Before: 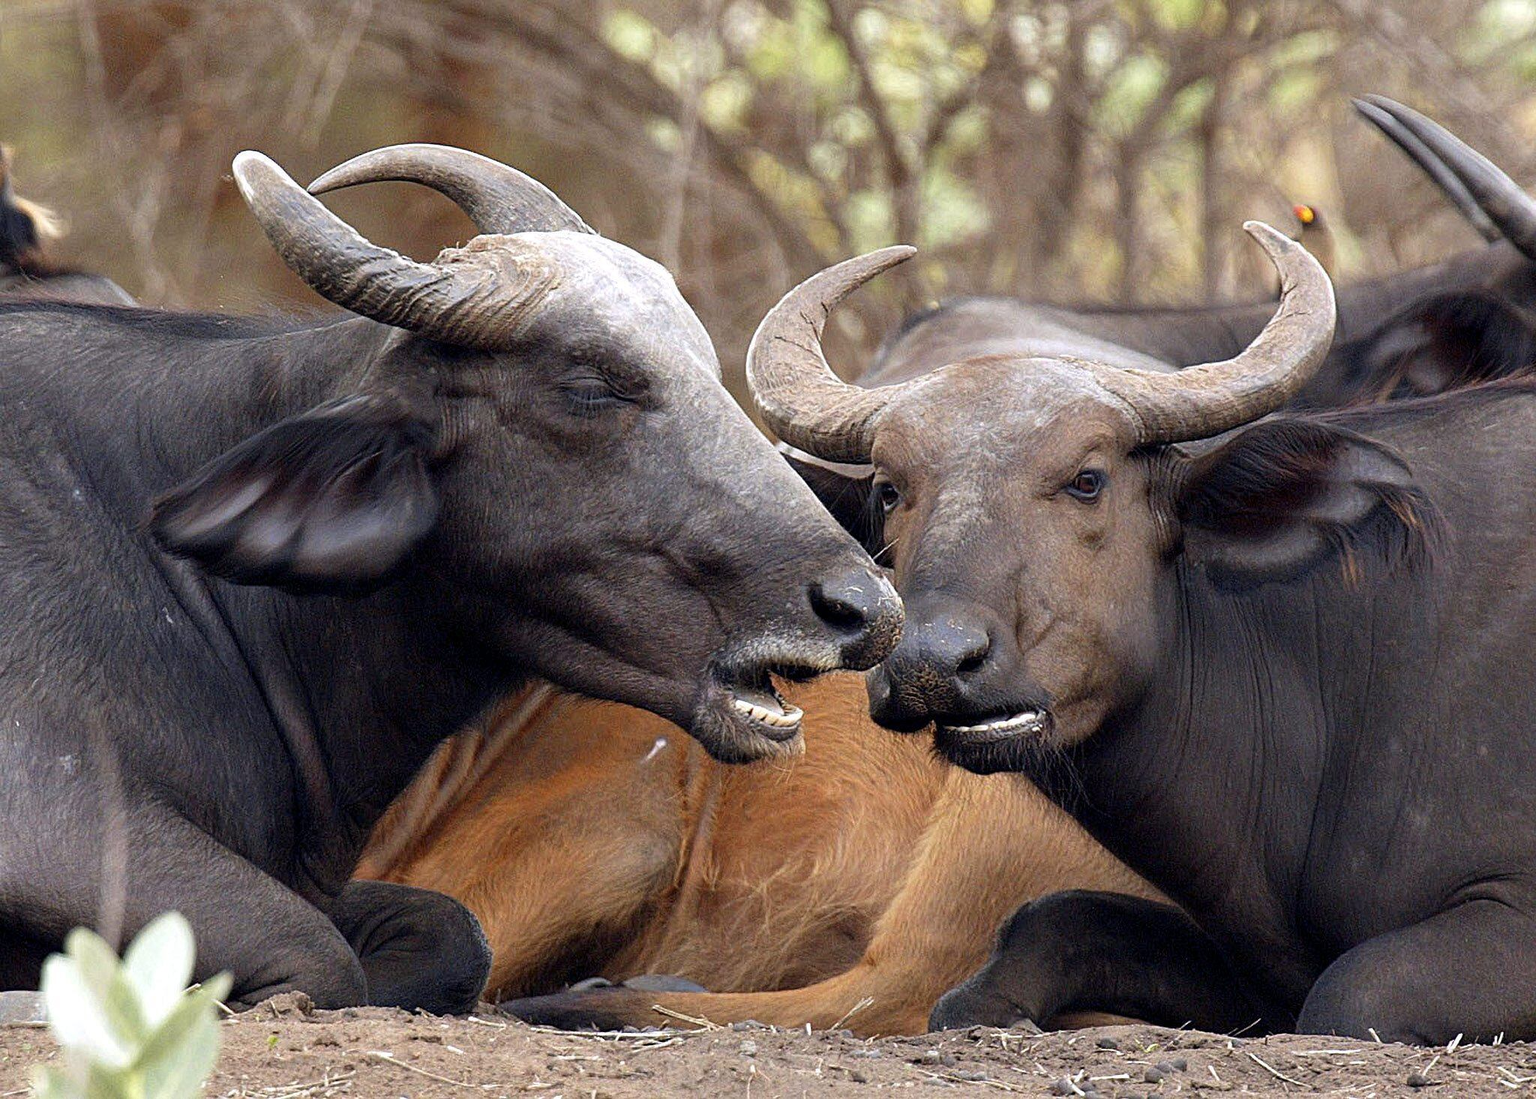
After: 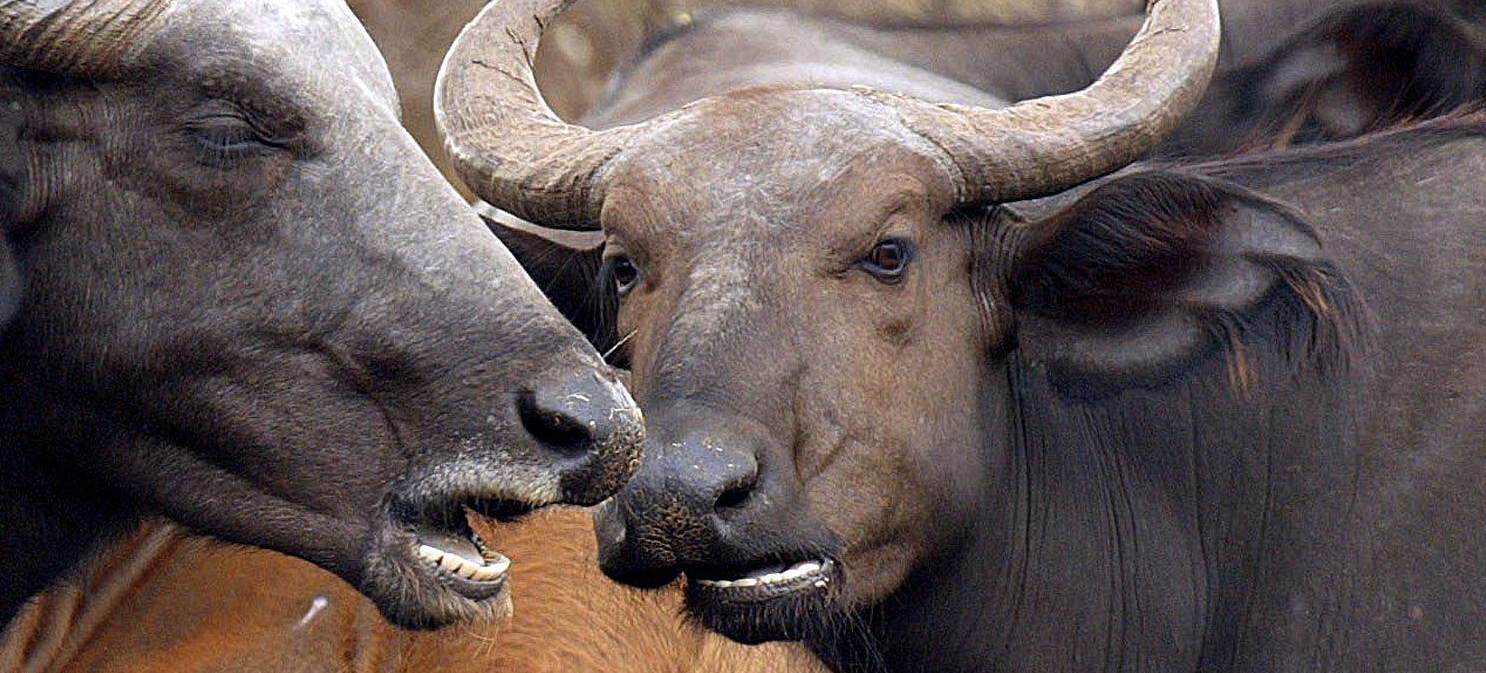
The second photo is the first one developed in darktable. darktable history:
crop and rotate: left 27.44%, top 26.552%, bottom 27.491%
